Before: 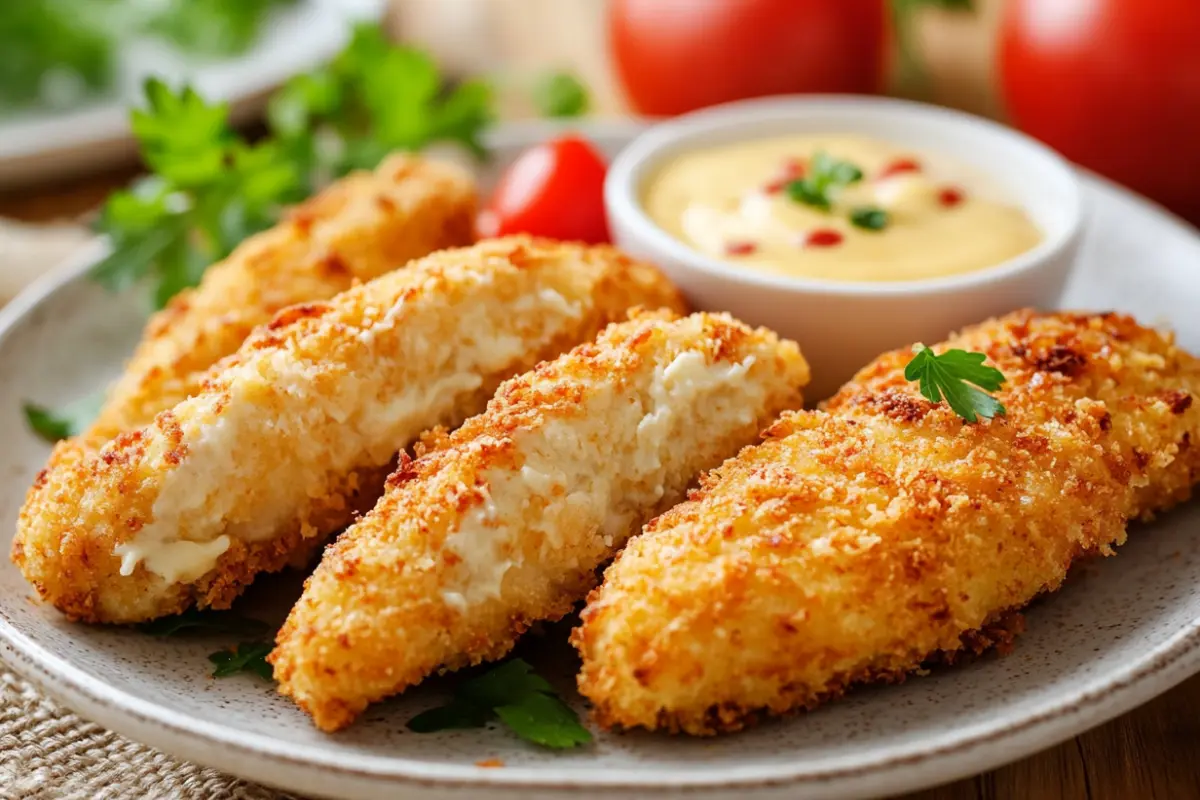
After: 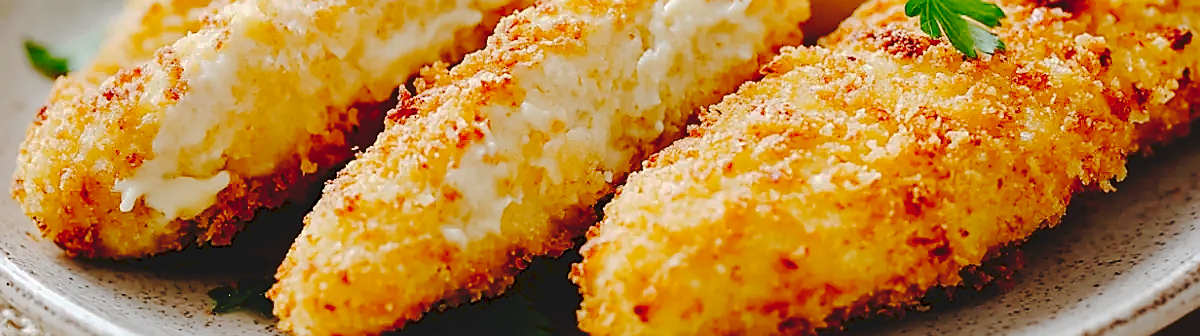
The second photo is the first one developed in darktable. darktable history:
sharpen: radius 1.4, amount 1.25, threshold 0.7
crop: top 45.551%, bottom 12.262%
tone curve: curves: ch0 [(0, 0) (0.003, 0.089) (0.011, 0.089) (0.025, 0.088) (0.044, 0.089) (0.069, 0.094) (0.1, 0.108) (0.136, 0.119) (0.177, 0.147) (0.224, 0.204) (0.277, 0.28) (0.335, 0.389) (0.399, 0.486) (0.468, 0.588) (0.543, 0.647) (0.623, 0.705) (0.709, 0.759) (0.801, 0.815) (0.898, 0.873) (1, 1)], preserve colors none
exposure: compensate highlight preservation false
shadows and highlights: shadows 29.61, highlights -30.47, low approximation 0.01, soften with gaussian
